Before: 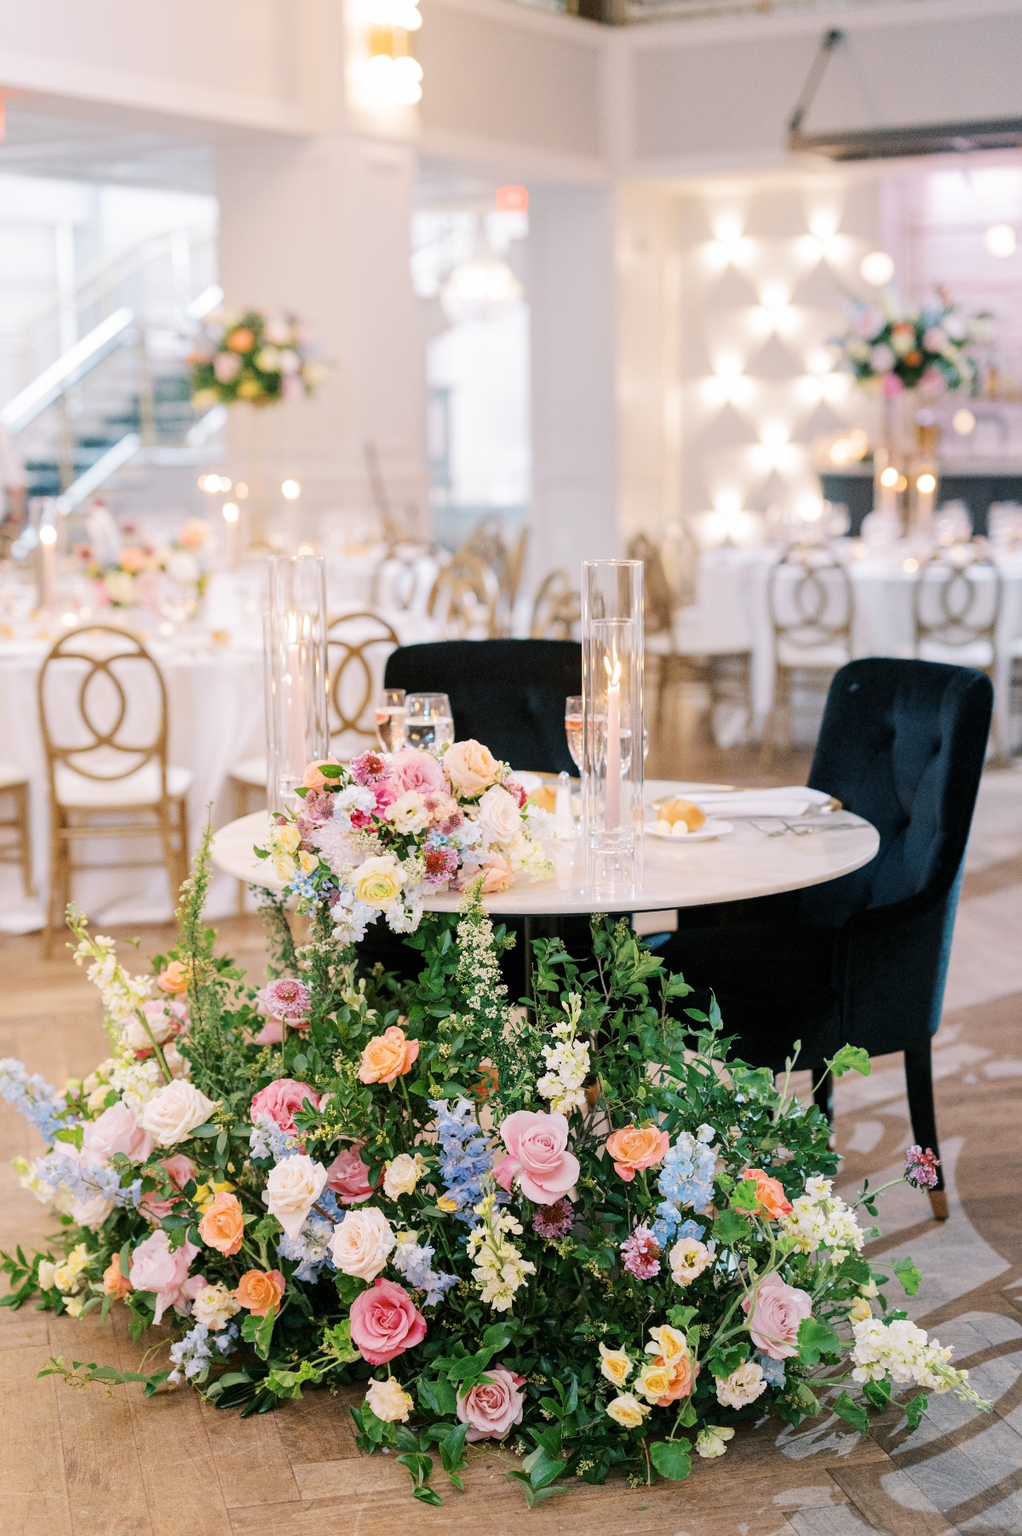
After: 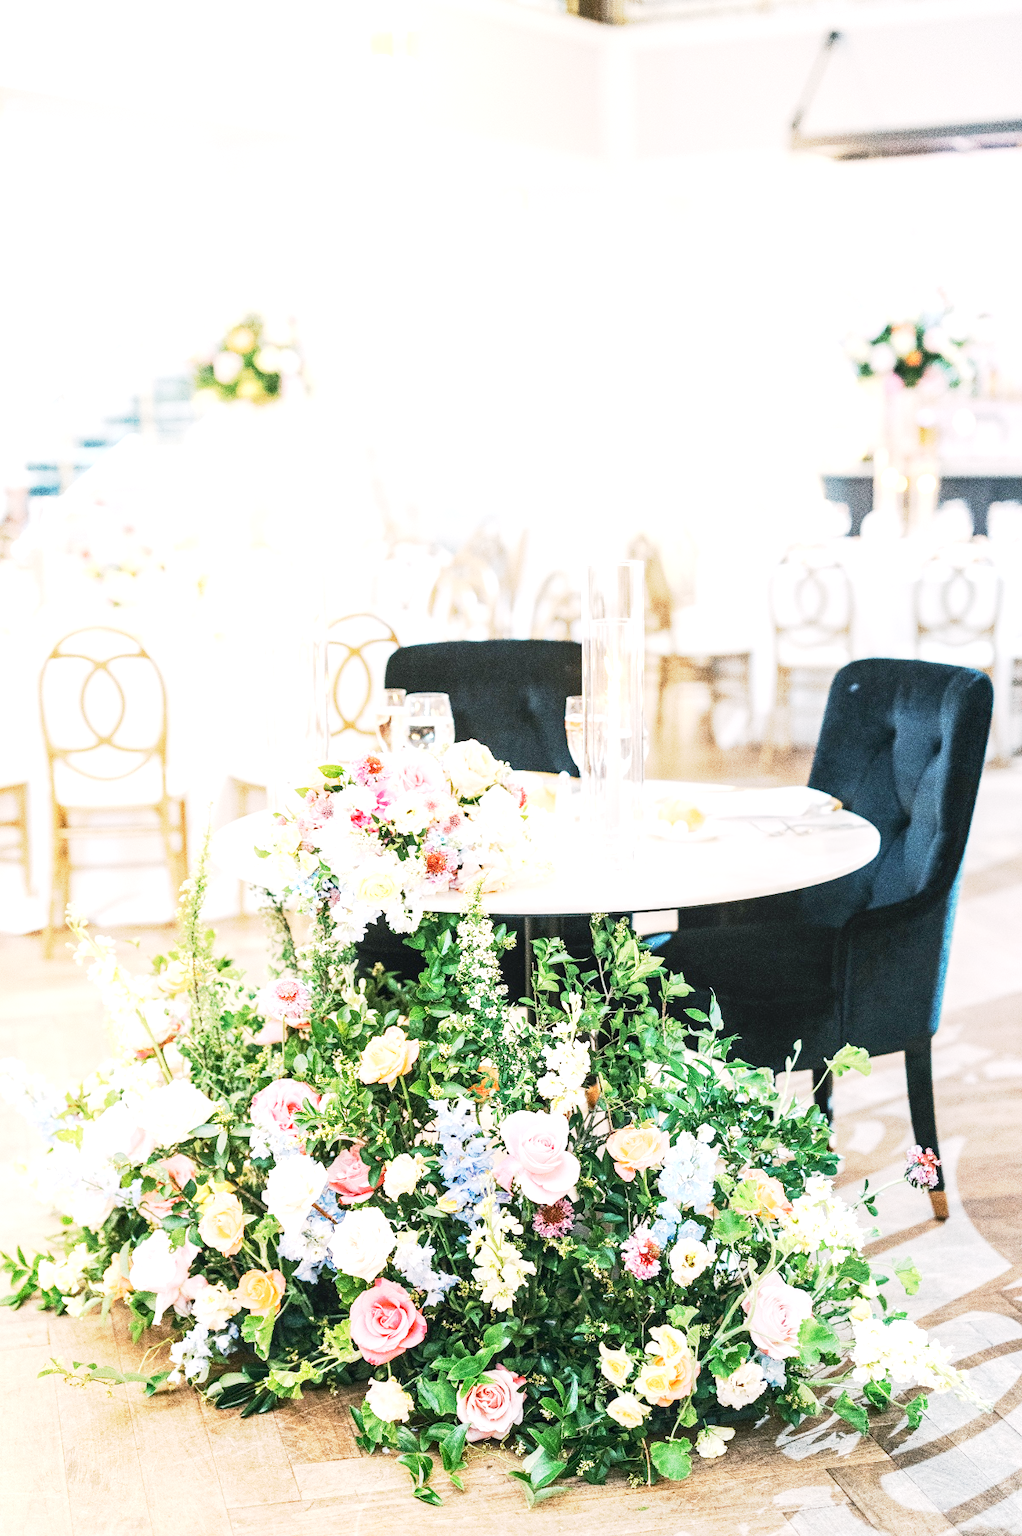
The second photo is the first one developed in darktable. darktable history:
local contrast: on, module defaults
tone equalizer: -8 EV -0.417 EV, -7 EV -0.389 EV, -6 EV -0.333 EV, -5 EV -0.222 EV, -3 EV 0.222 EV, -2 EV 0.333 EV, -1 EV 0.389 EV, +0 EV 0.417 EV, edges refinement/feathering 500, mask exposure compensation -1.57 EV, preserve details no
exposure: black level correction 0, exposure 1.379 EV, compensate exposure bias true, compensate highlight preservation false
color balance: mode lift, gamma, gain (sRGB), lift [1, 1, 1.022, 1.026]
base curve: curves: ch0 [(0, 0) (0.088, 0.125) (0.176, 0.251) (0.354, 0.501) (0.613, 0.749) (1, 0.877)], preserve colors none
